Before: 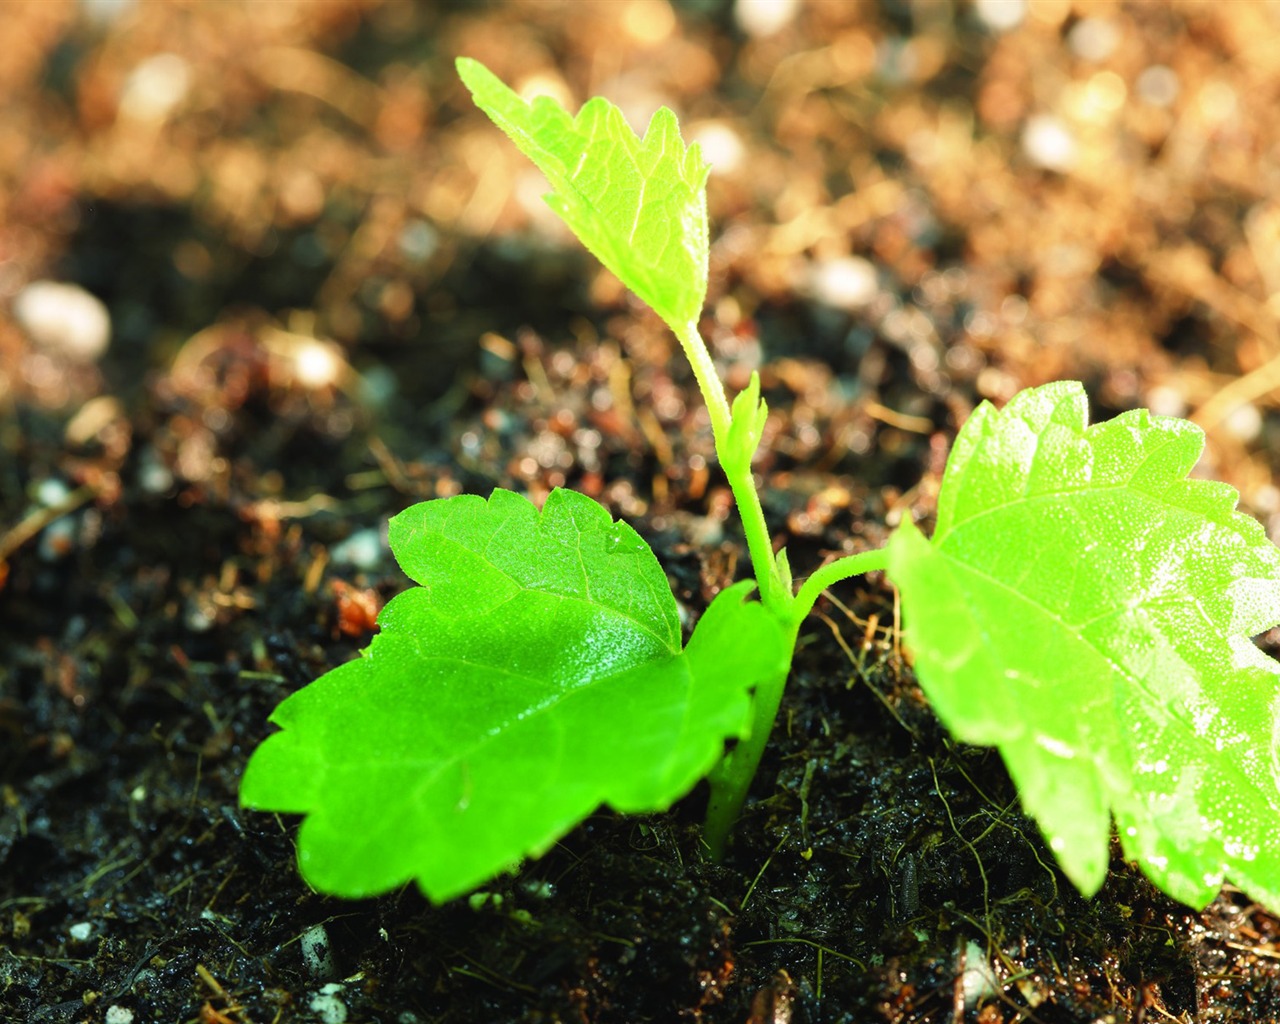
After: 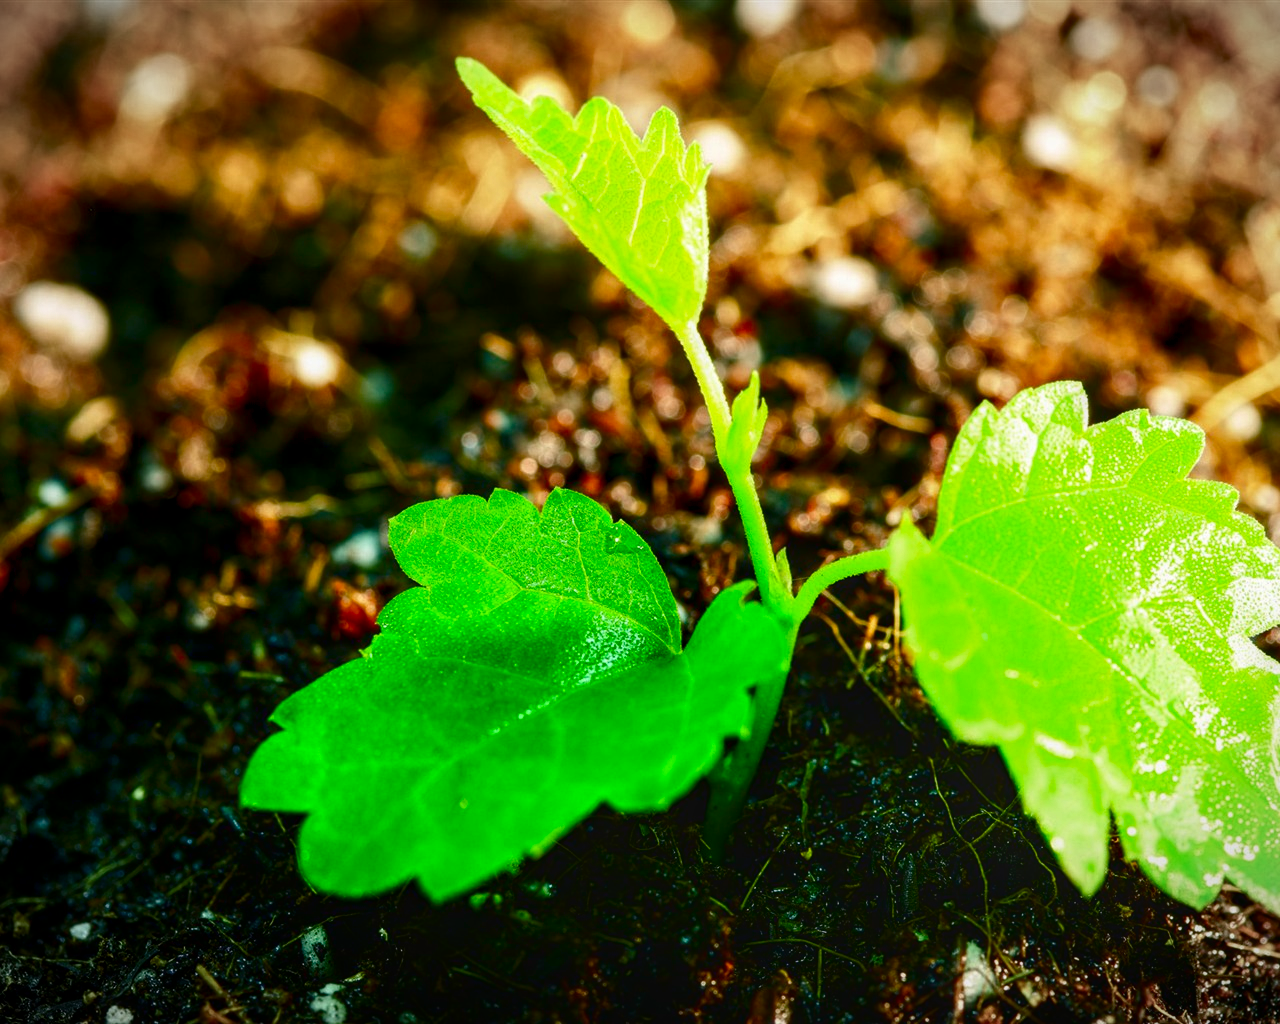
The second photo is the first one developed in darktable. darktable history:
local contrast: on, module defaults
vignetting: fall-off start 99.9%, width/height ratio 1.323
color balance rgb: perceptual saturation grading › global saturation 20%, perceptual saturation grading › highlights -24.975%, perceptual saturation grading › shadows 49.231%, global vibrance 20%
contrast brightness saturation: contrast 0.097, brightness -0.274, saturation 0.146
